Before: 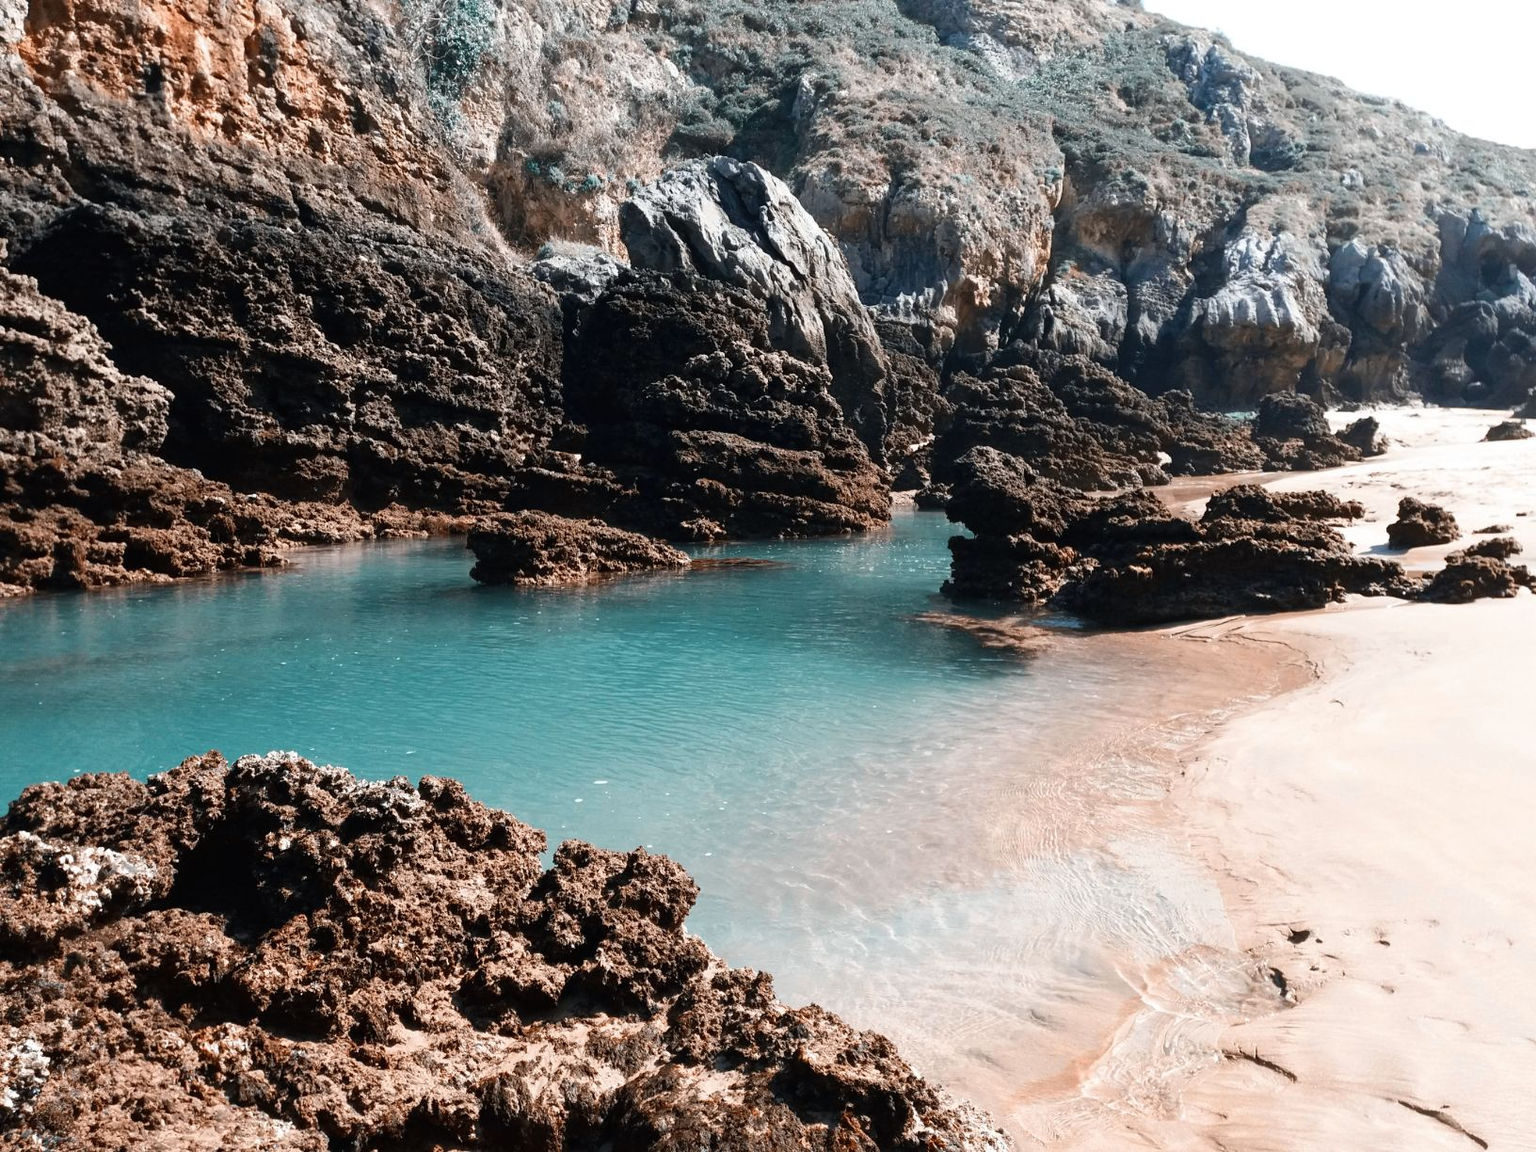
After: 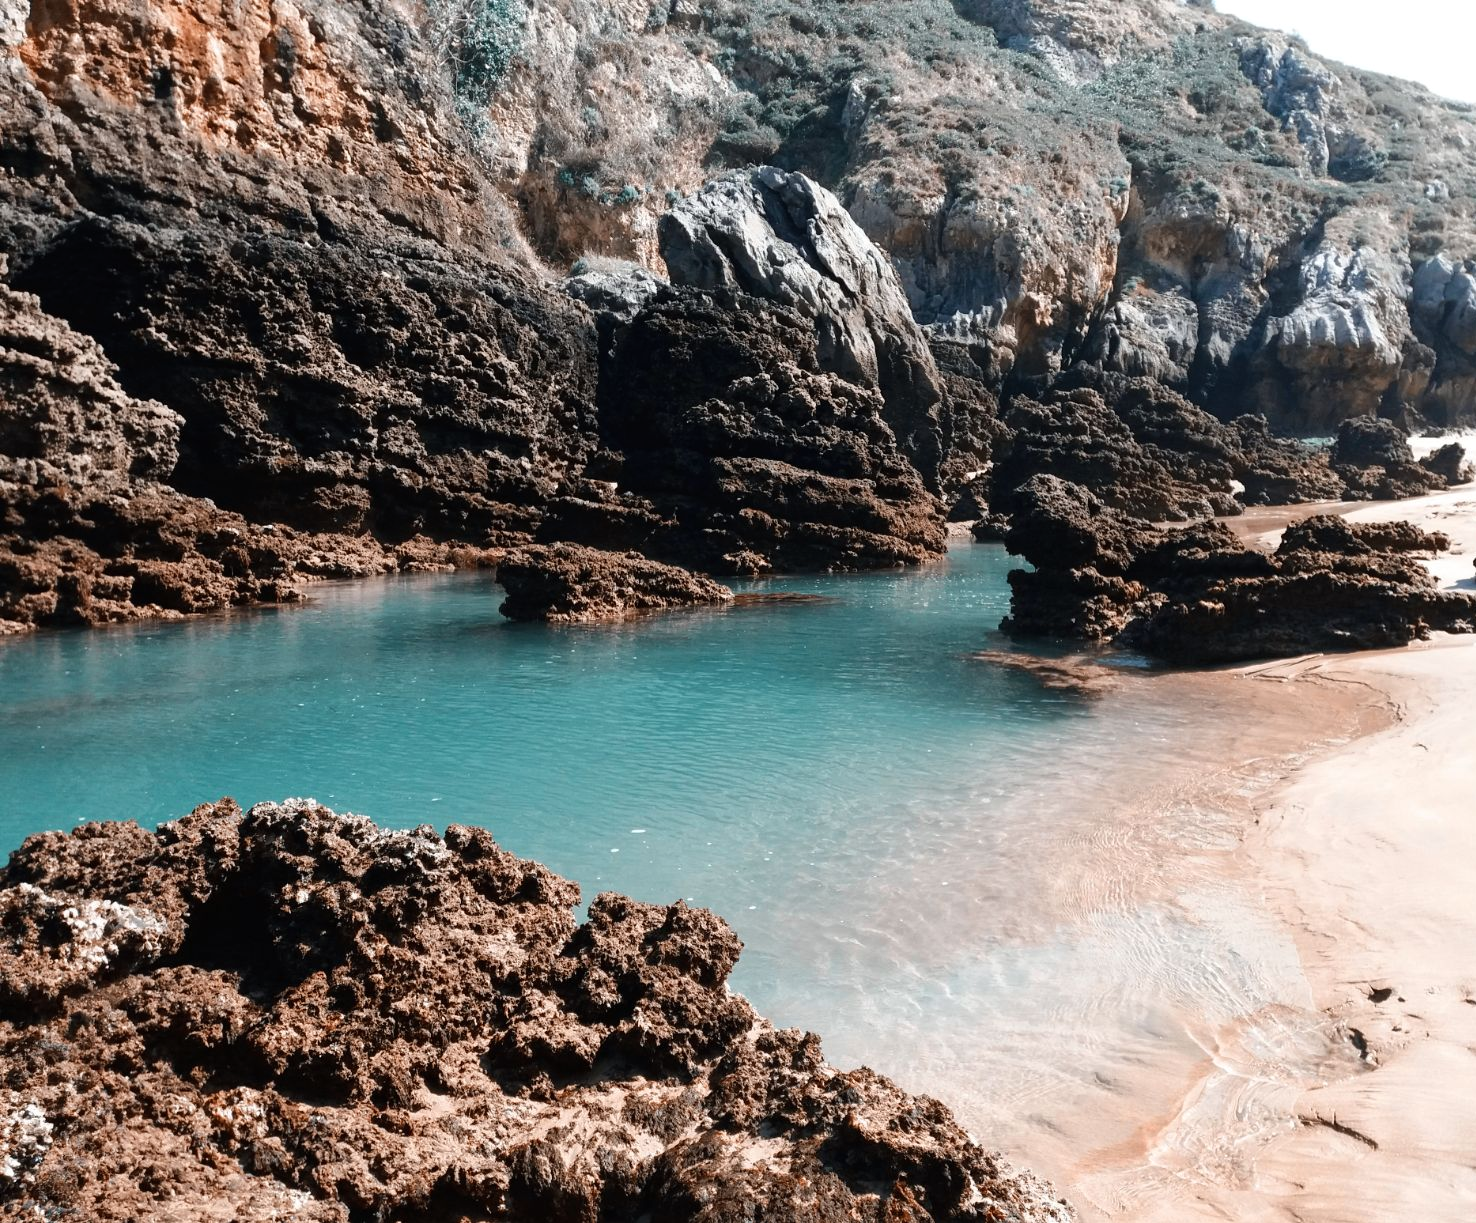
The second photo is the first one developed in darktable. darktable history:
tone equalizer: -8 EV -1.84 EV, -7 EV -1.16 EV, -6 EV -1.62 EV, smoothing diameter 25%, edges refinement/feathering 10, preserve details guided filter
color zones: curves: ch2 [(0, 0.5) (0.143, 0.5) (0.286, 0.416) (0.429, 0.5) (0.571, 0.5) (0.714, 0.5) (0.857, 0.5) (1, 0.5)]
crop: right 9.509%, bottom 0.031%
